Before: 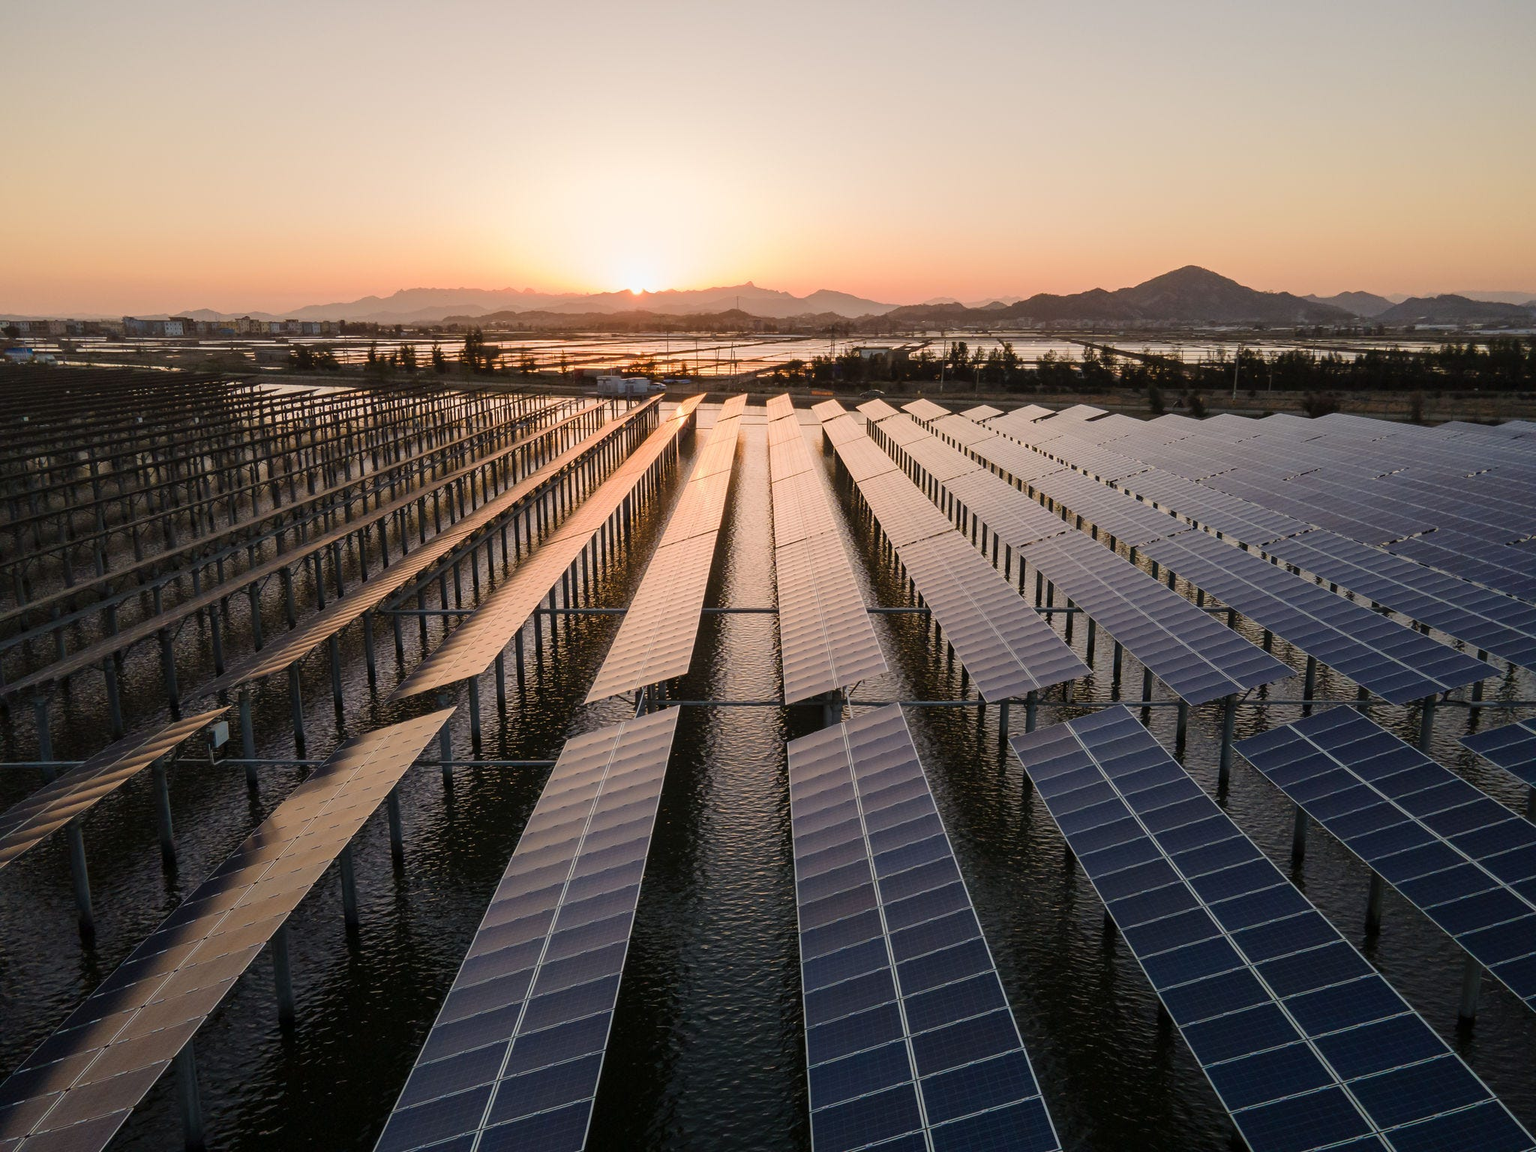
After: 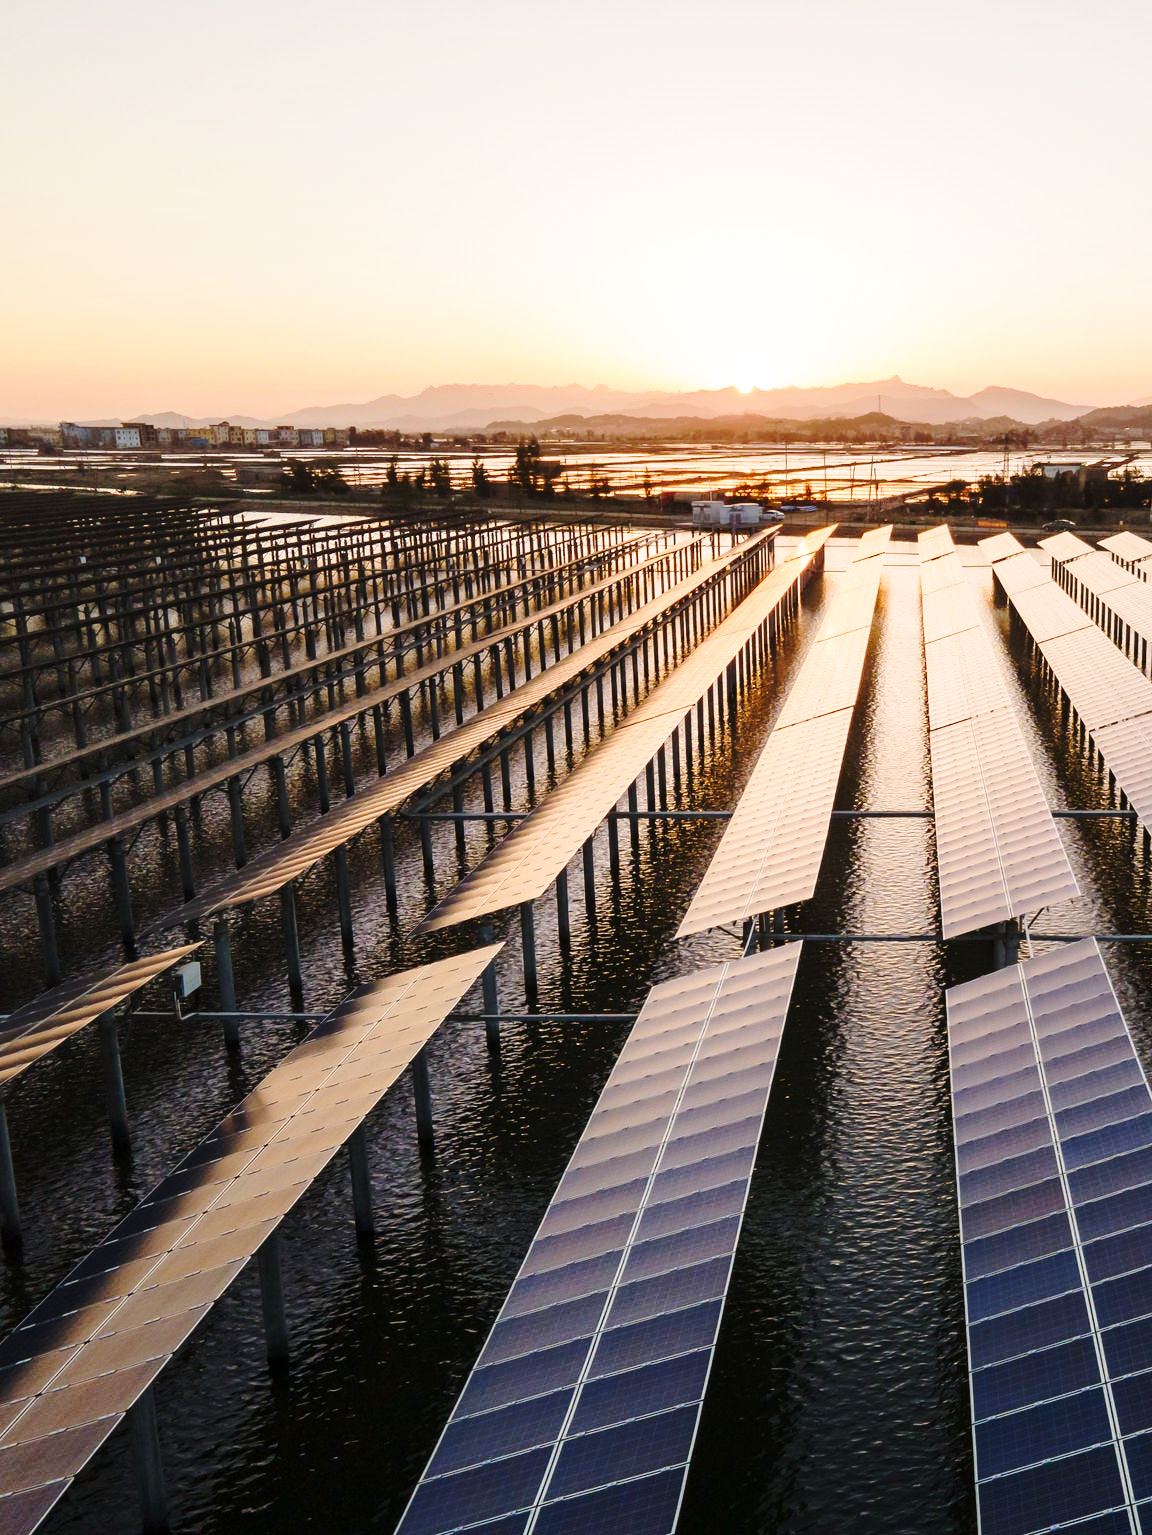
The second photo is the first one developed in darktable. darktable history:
base curve: curves: ch0 [(0, 0) (0.032, 0.037) (0.105, 0.228) (0.435, 0.76) (0.856, 0.983) (1, 1)], preserve colors none
crop: left 5.114%, right 38.589%
